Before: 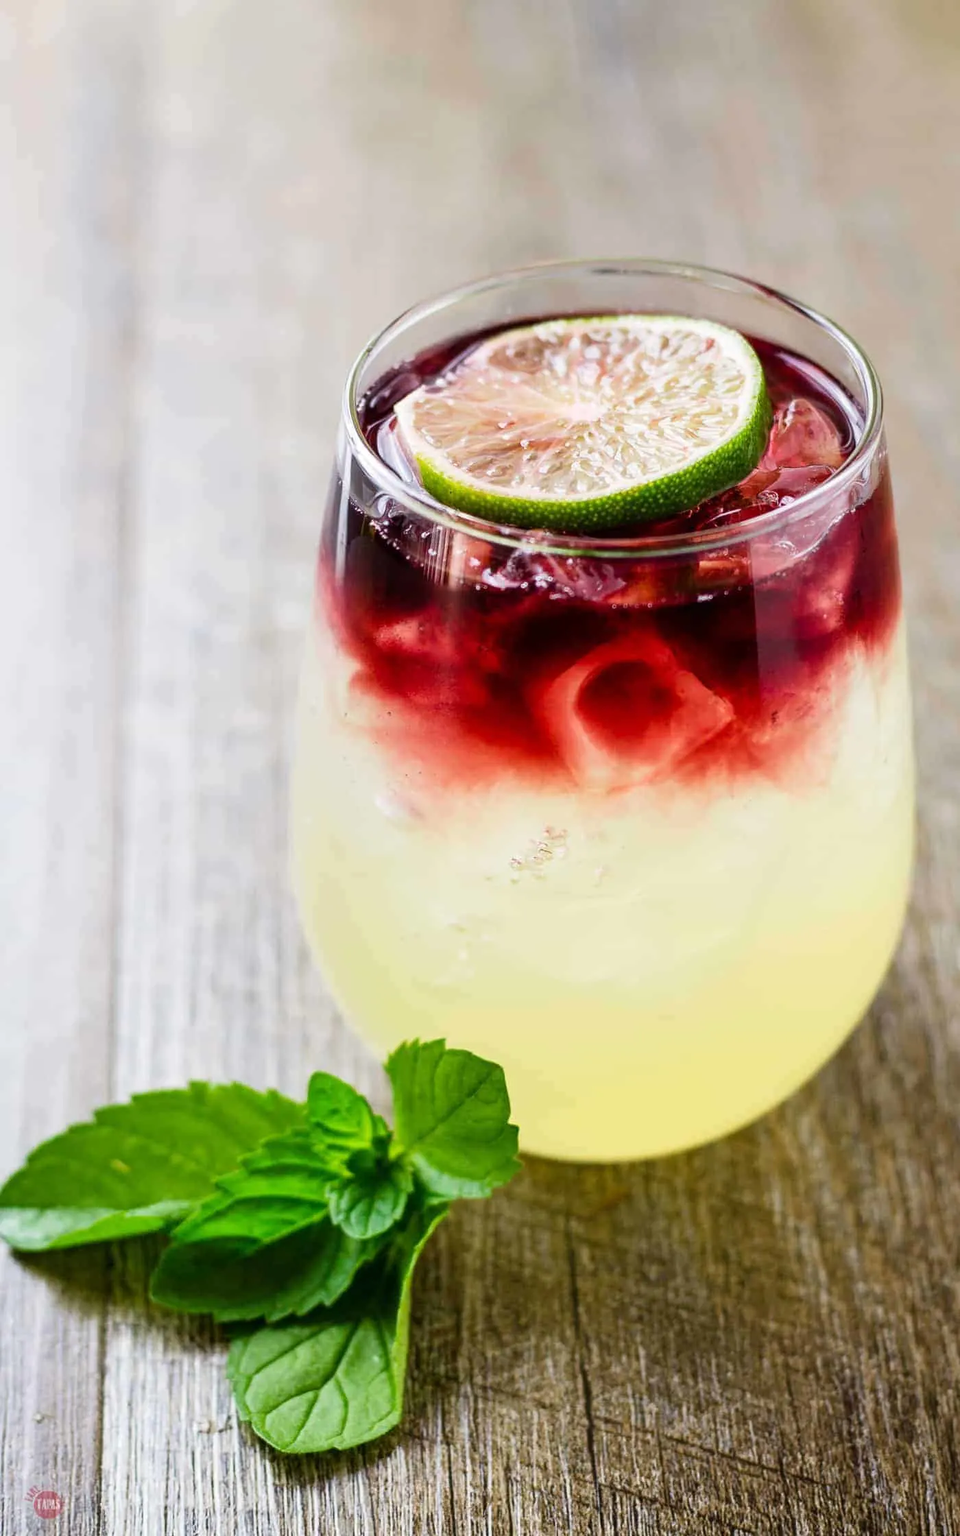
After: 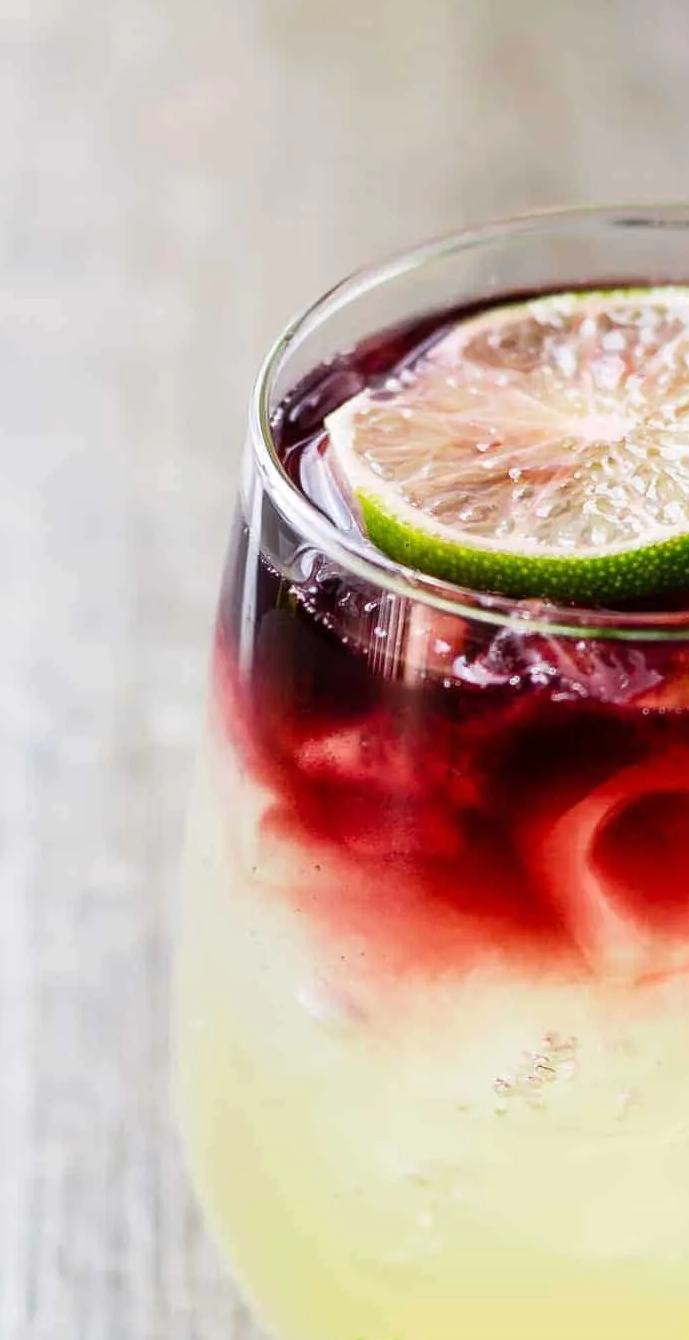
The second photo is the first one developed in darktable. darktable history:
crop: left 17.907%, top 7.73%, right 32.853%, bottom 32.41%
